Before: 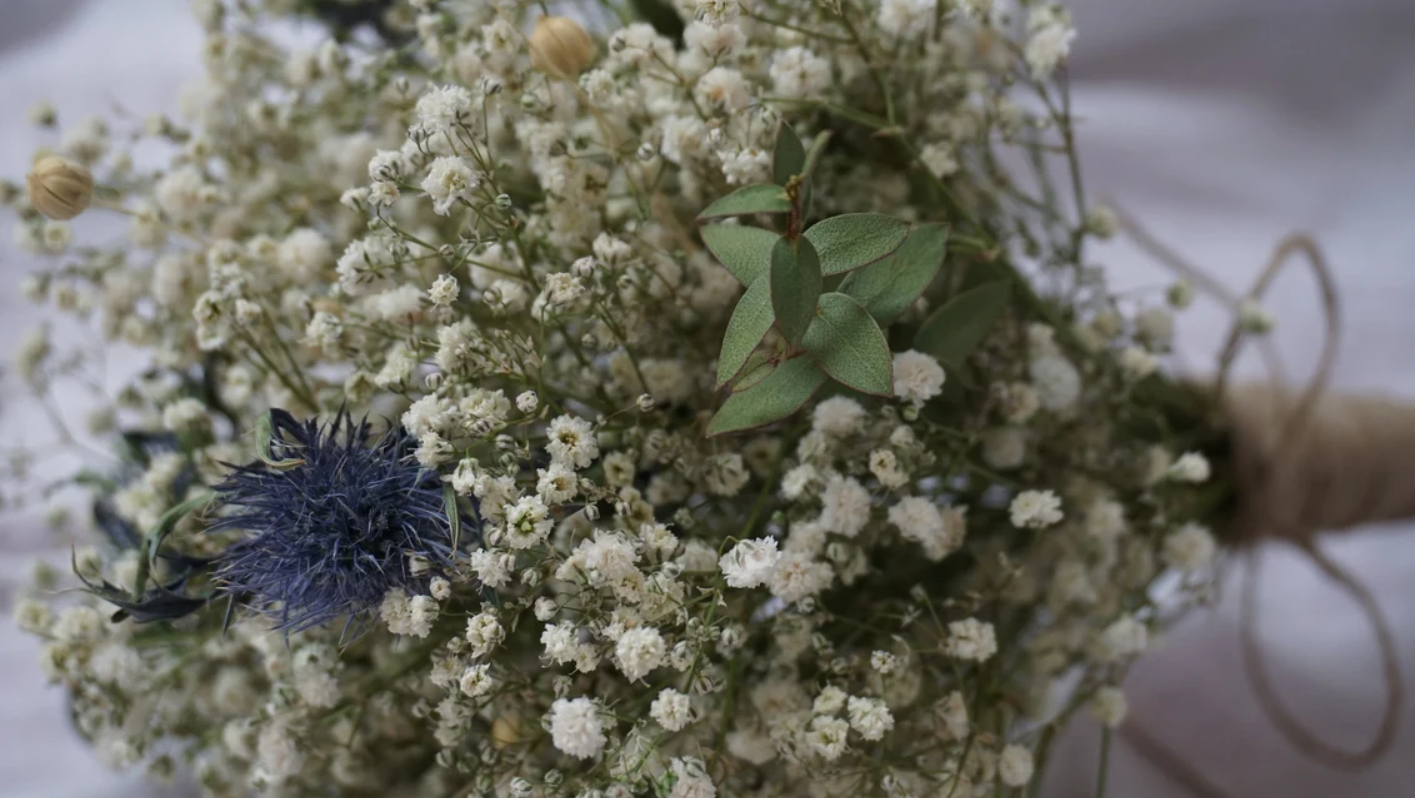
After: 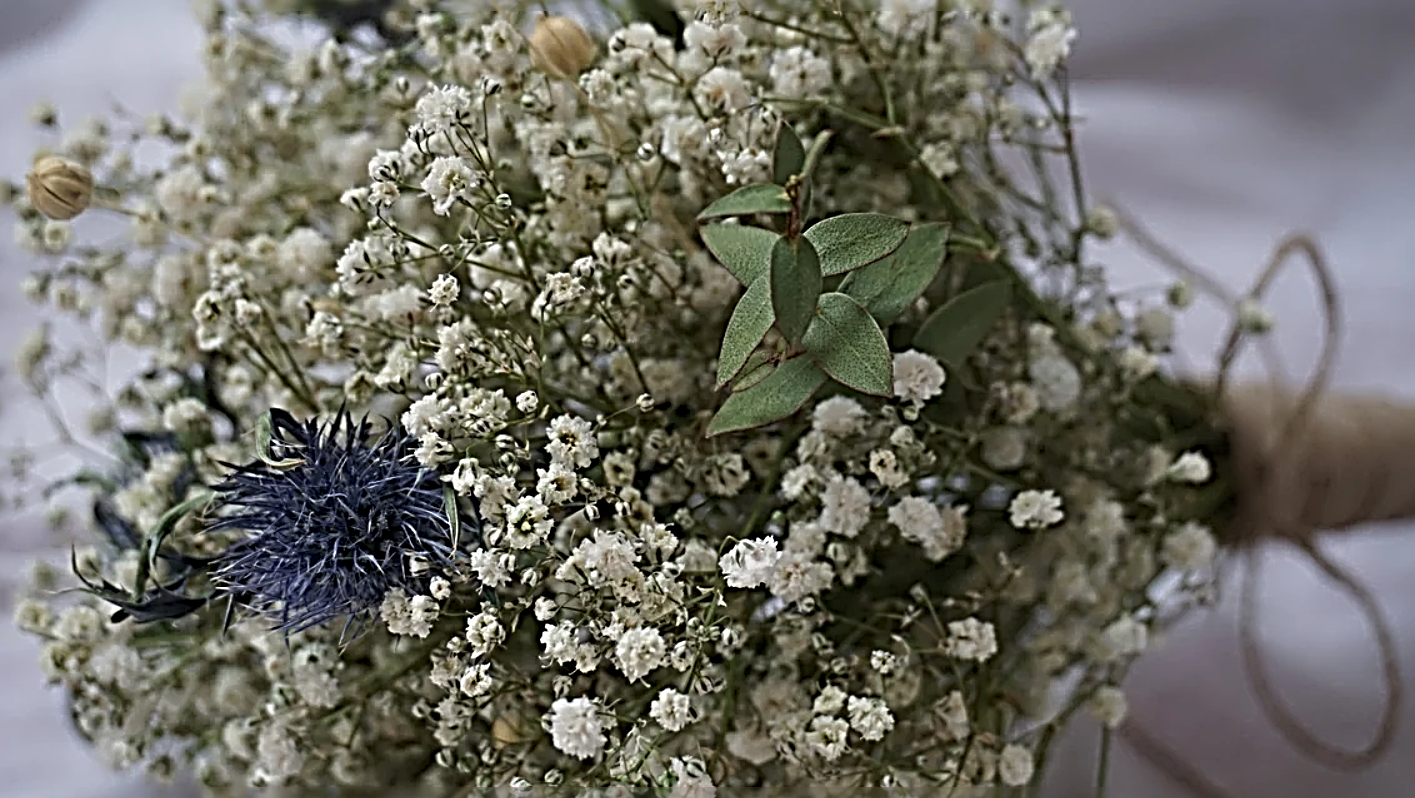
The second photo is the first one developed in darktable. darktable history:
sharpen: radius 4.046, amount 1.997
